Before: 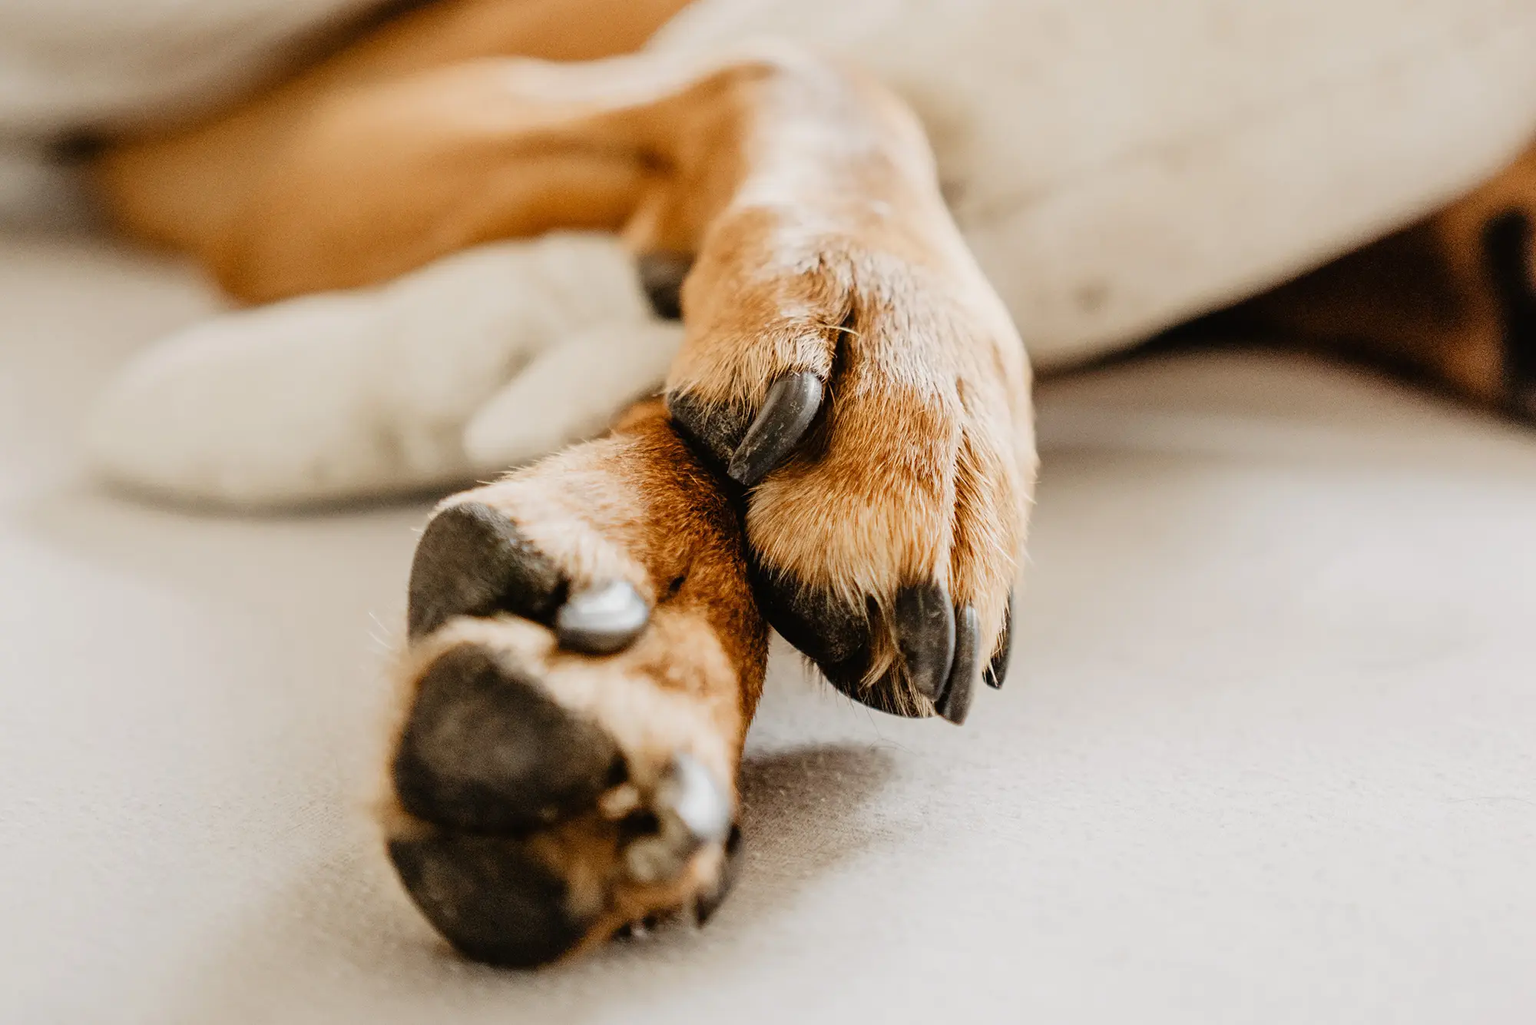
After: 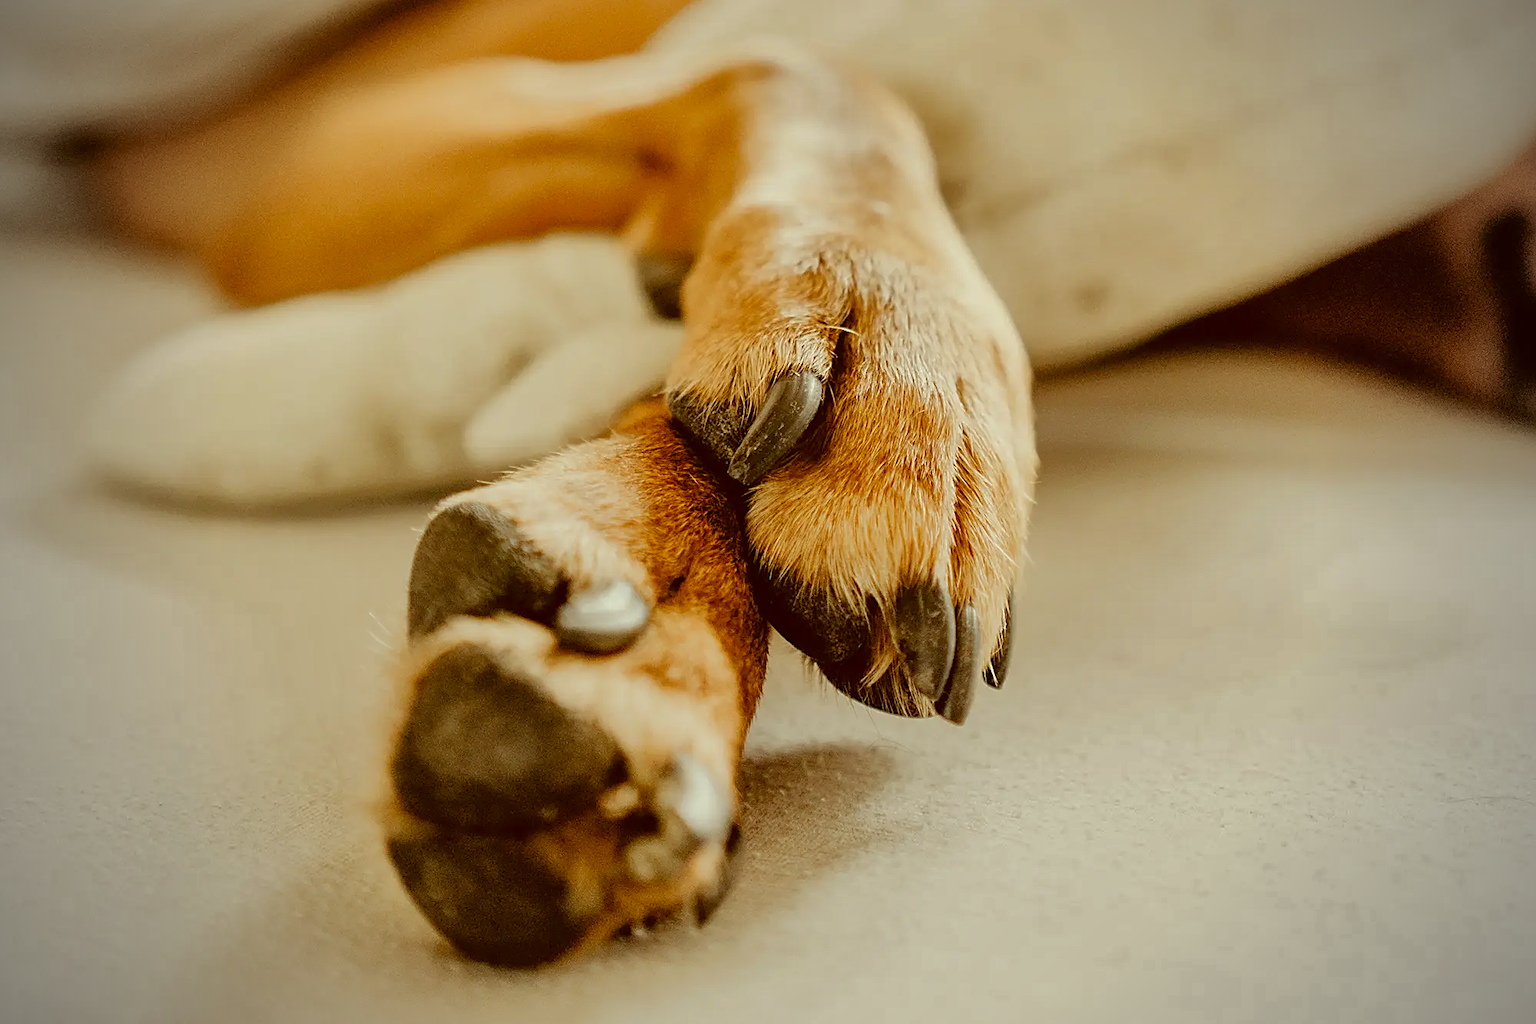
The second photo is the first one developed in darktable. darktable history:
sharpen: on, module defaults
color correction: highlights a* -5.94, highlights b* 9.48, shadows a* 10.12, shadows b* 23.94
vignetting: fall-off start 71.74%
shadows and highlights: shadows 40, highlights -60
